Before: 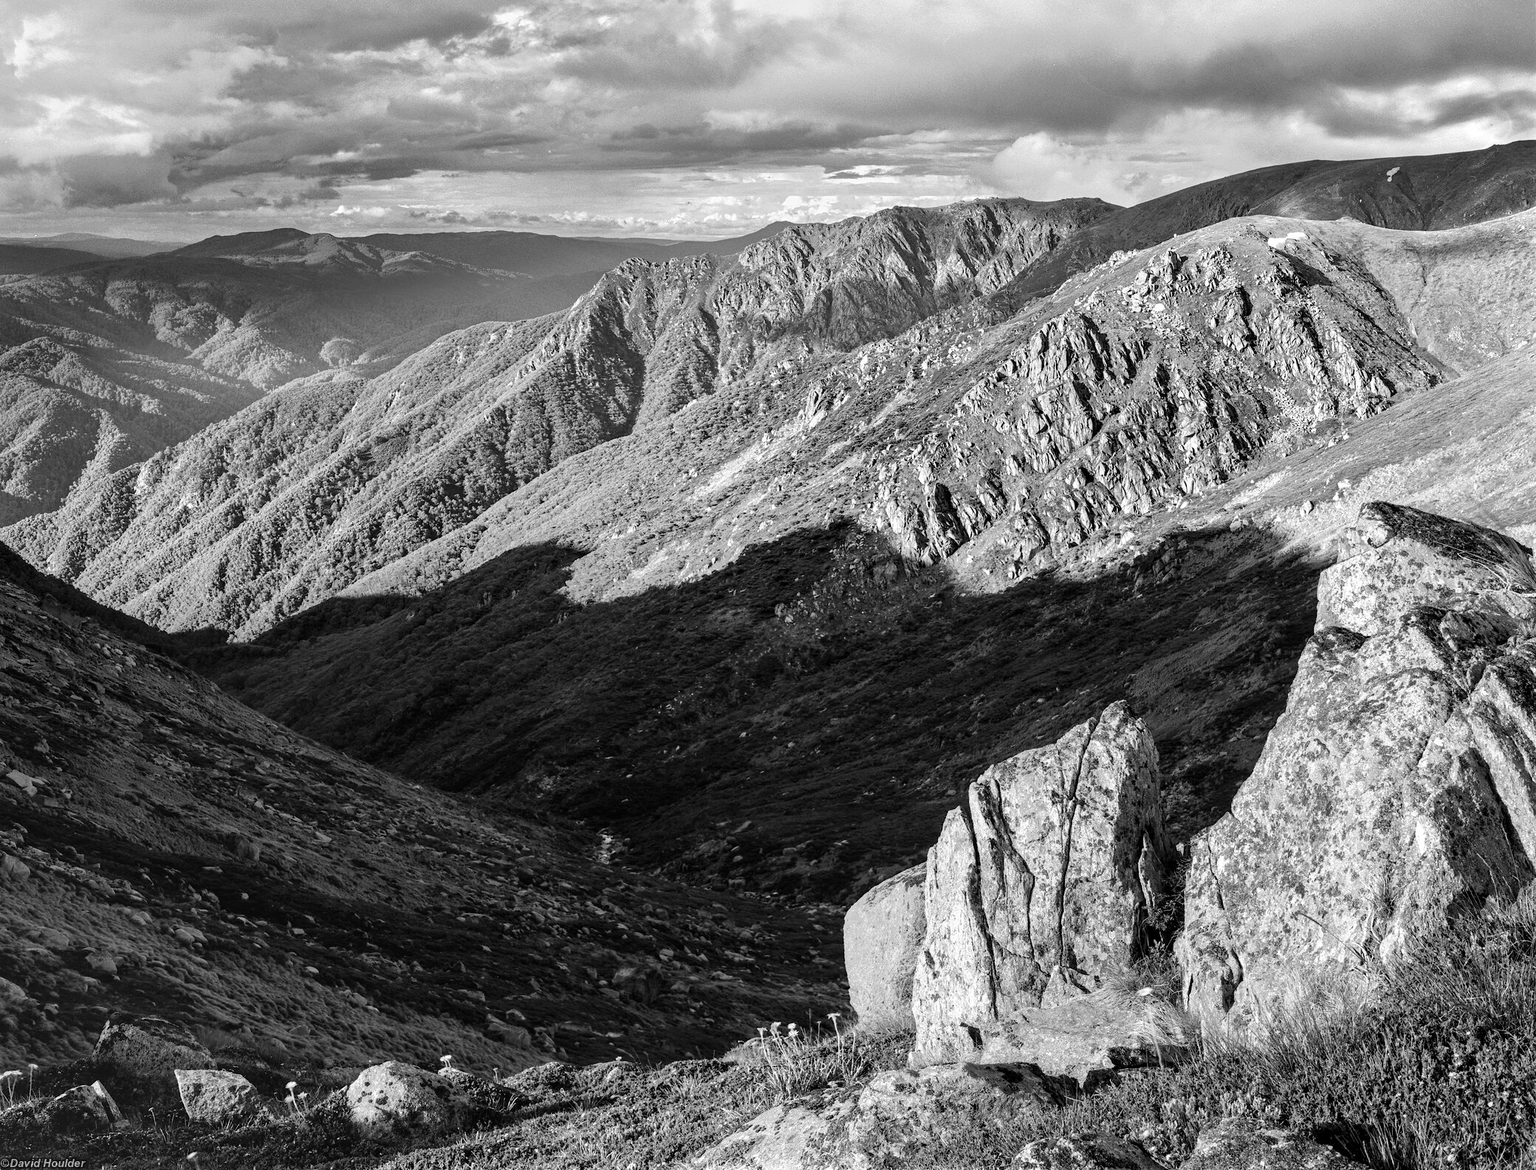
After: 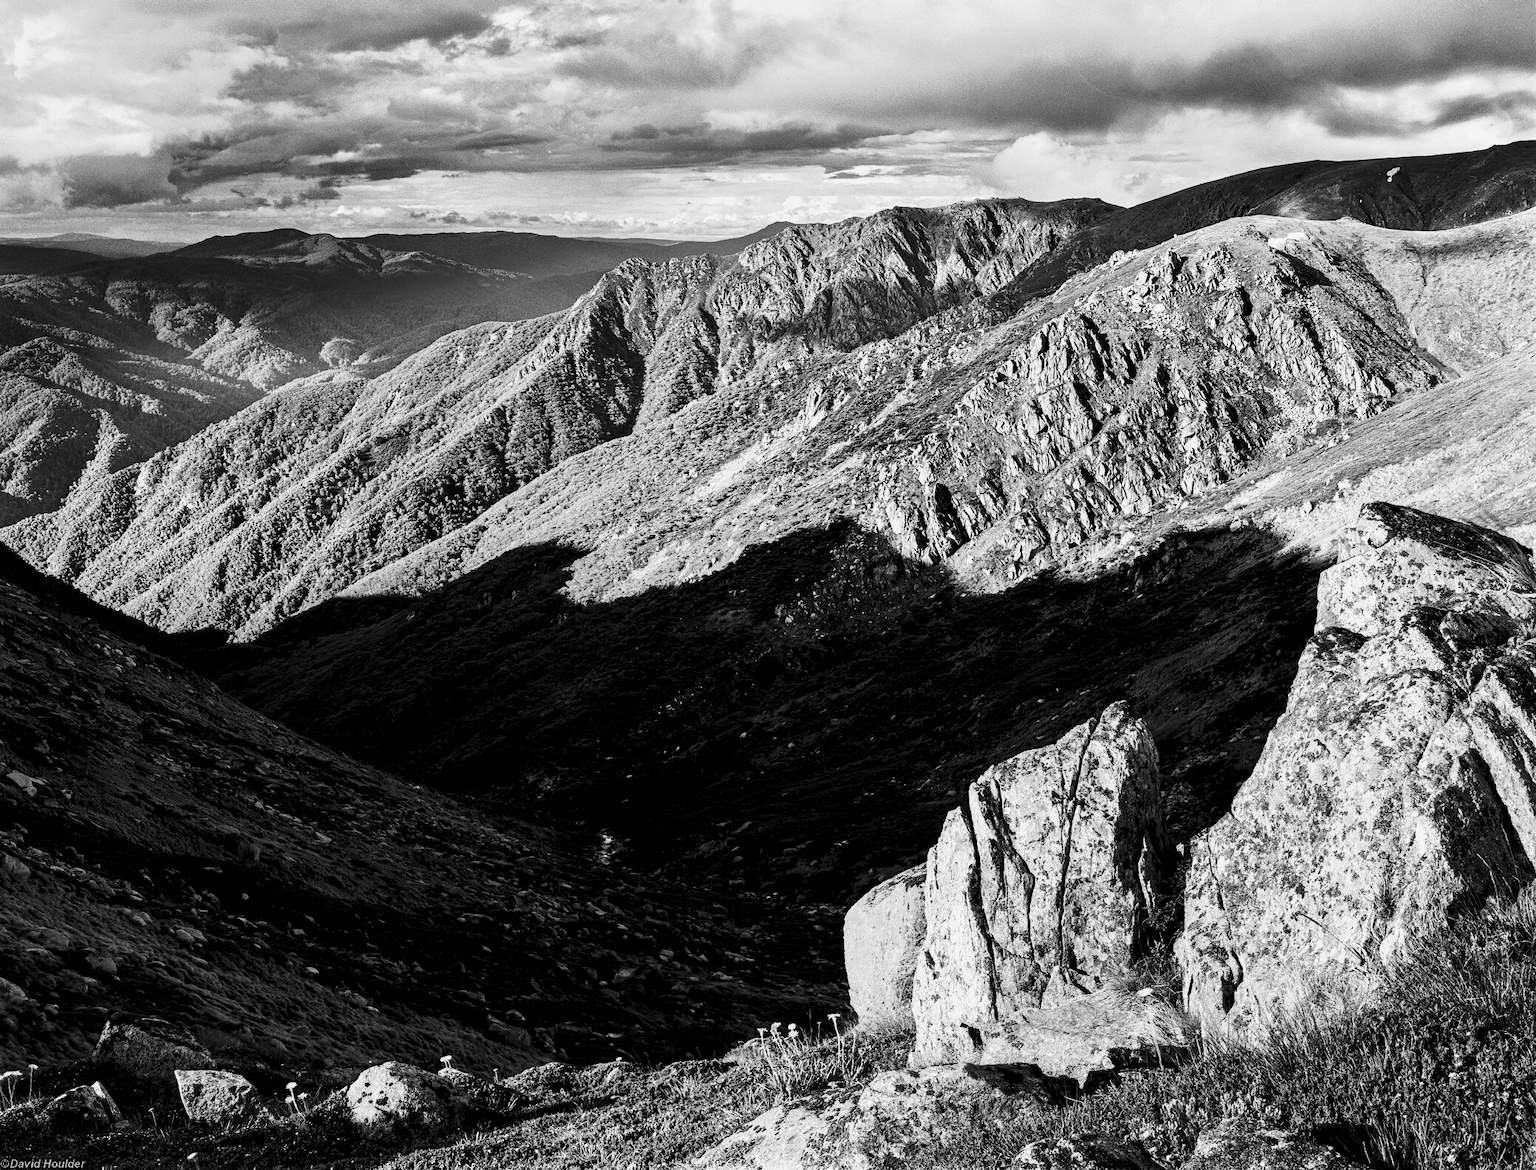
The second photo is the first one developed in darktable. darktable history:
contrast brightness saturation: contrast 0.4, brightness 0.1, saturation 0.21
exposure: black level correction 0.011, exposure -0.478 EV, compensate highlight preservation false
